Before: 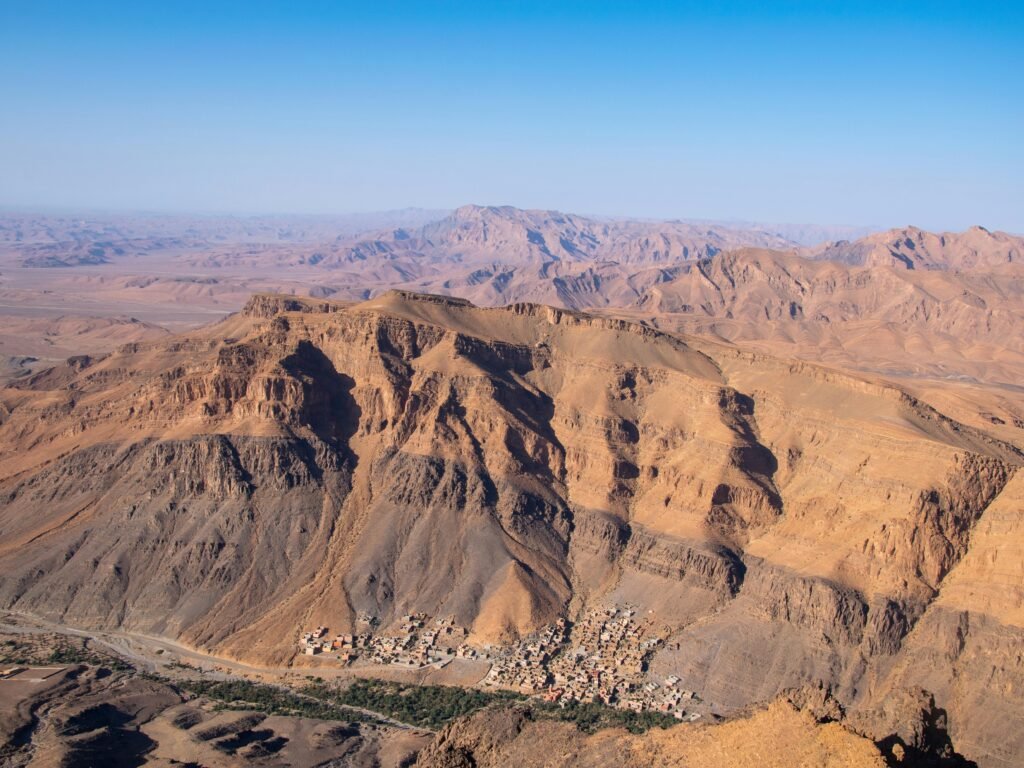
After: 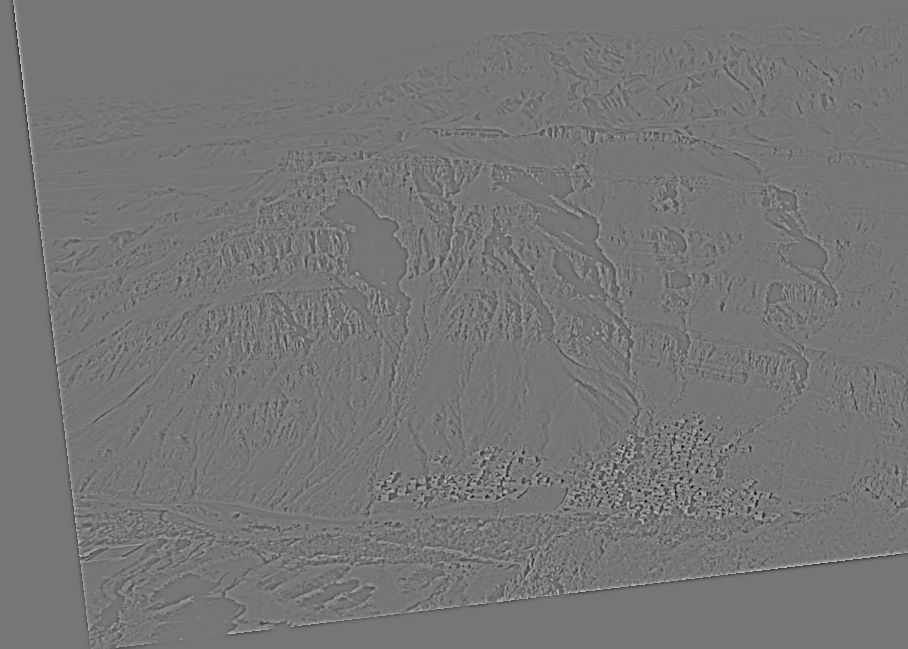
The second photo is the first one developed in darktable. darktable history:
sharpen: radius 2.531, amount 0.628
crop: top 26.531%, right 17.959%
highpass: sharpness 9.84%, contrast boost 9.94%
rgb levels: levels [[0.029, 0.461, 0.922], [0, 0.5, 1], [0, 0.5, 1]]
rotate and perspective: rotation -6.83°, automatic cropping off
color zones: curves: ch1 [(0, 0.292) (0.001, 0.292) (0.2, 0.264) (0.4, 0.248) (0.6, 0.248) (0.8, 0.264) (0.999, 0.292) (1, 0.292)]
exposure: black level correction -0.002, exposure 0.708 EV, compensate exposure bias true, compensate highlight preservation false
tone curve: curves: ch0 [(0, 0) (0.15, 0.17) (0.452, 0.437) (0.611, 0.588) (0.751, 0.749) (1, 1)]; ch1 [(0, 0) (0.325, 0.327) (0.412, 0.45) (0.453, 0.484) (0.5, 0.501) (0.541, 0.55) (0.617, 0.612) (0.695, 0.697) (1, 1)]; ch2 [(0, 0) (0.386, 0.397) (0.452, 0.459) (0.505, 0.498) (0.524, 0.547) (0.574, 0.566) (0.633, 0.641) (1, 1)], color space Lab, independent channels, preserve colors none
